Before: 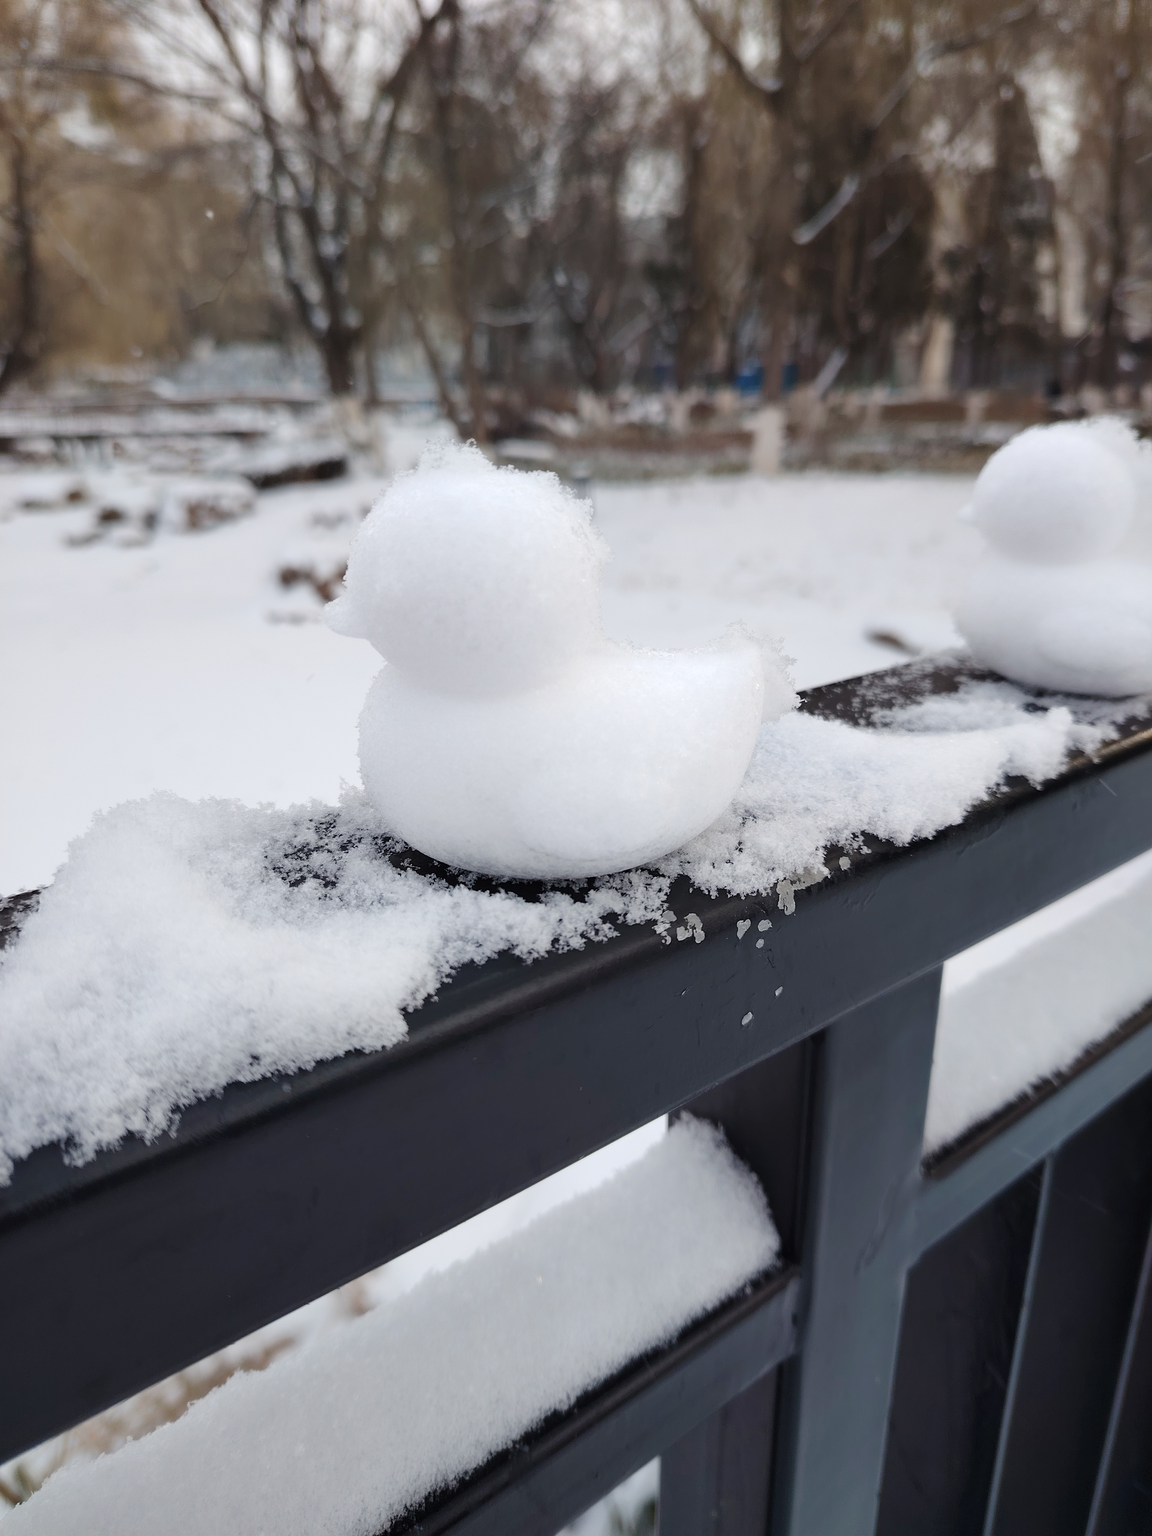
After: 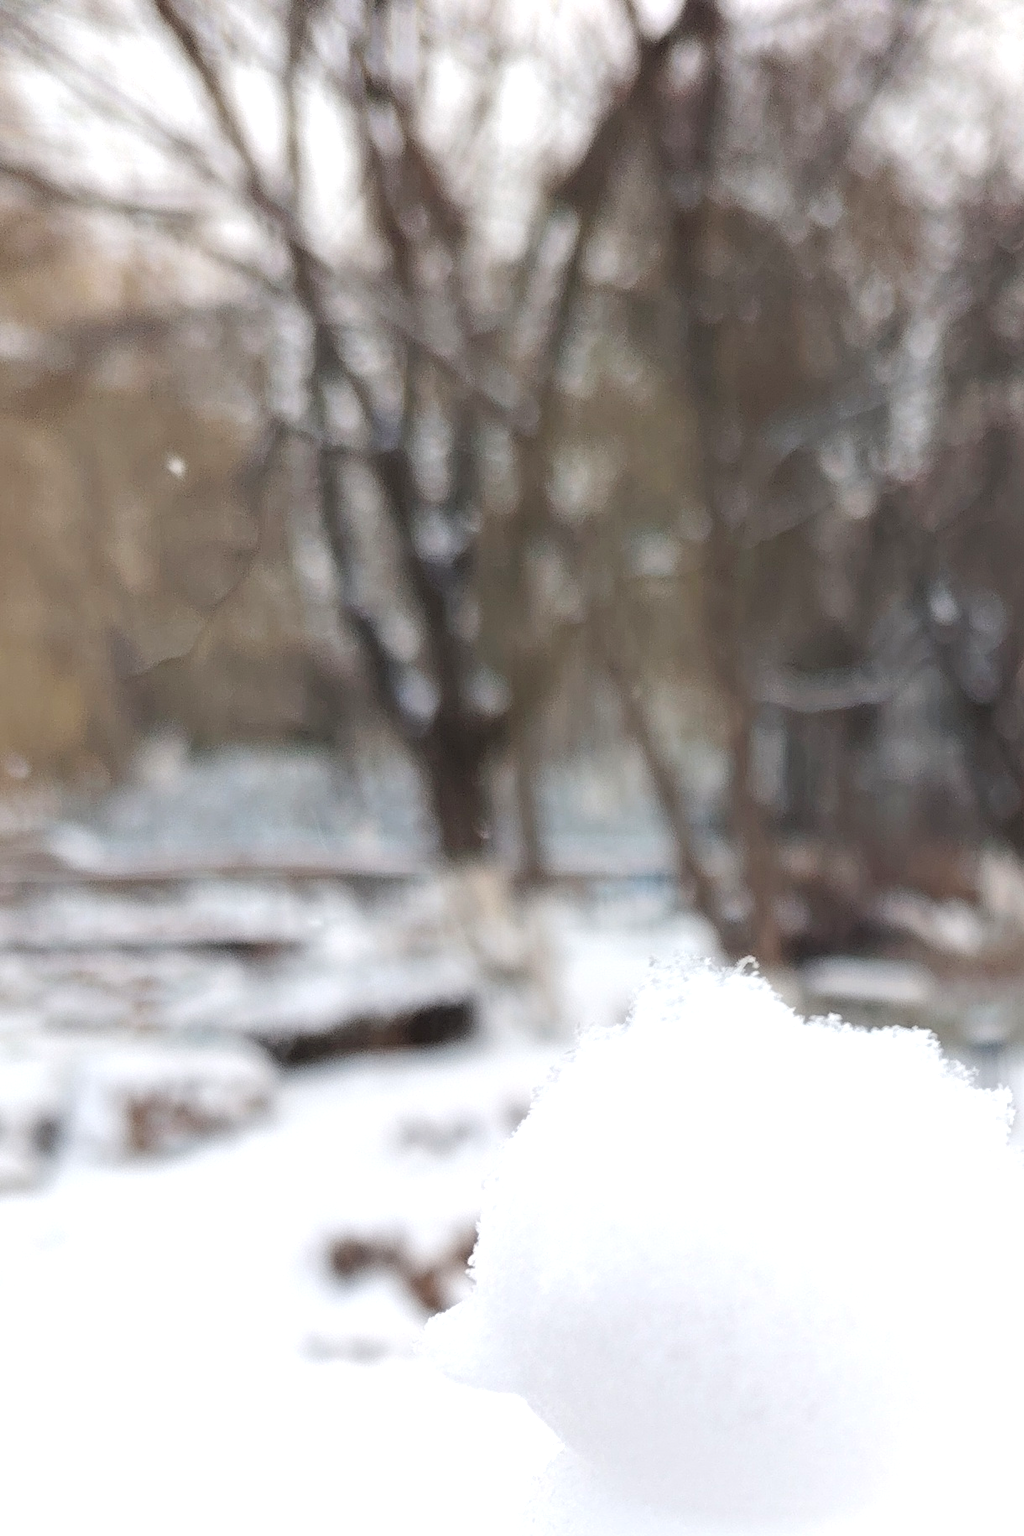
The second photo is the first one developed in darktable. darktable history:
crop and rotate: left 11.2%, top 0.067%, right 48.071%, bottom 54.146%
exposure: exposure 0.609 EV, compensate exposure bias true, compensate highlight preservation false
